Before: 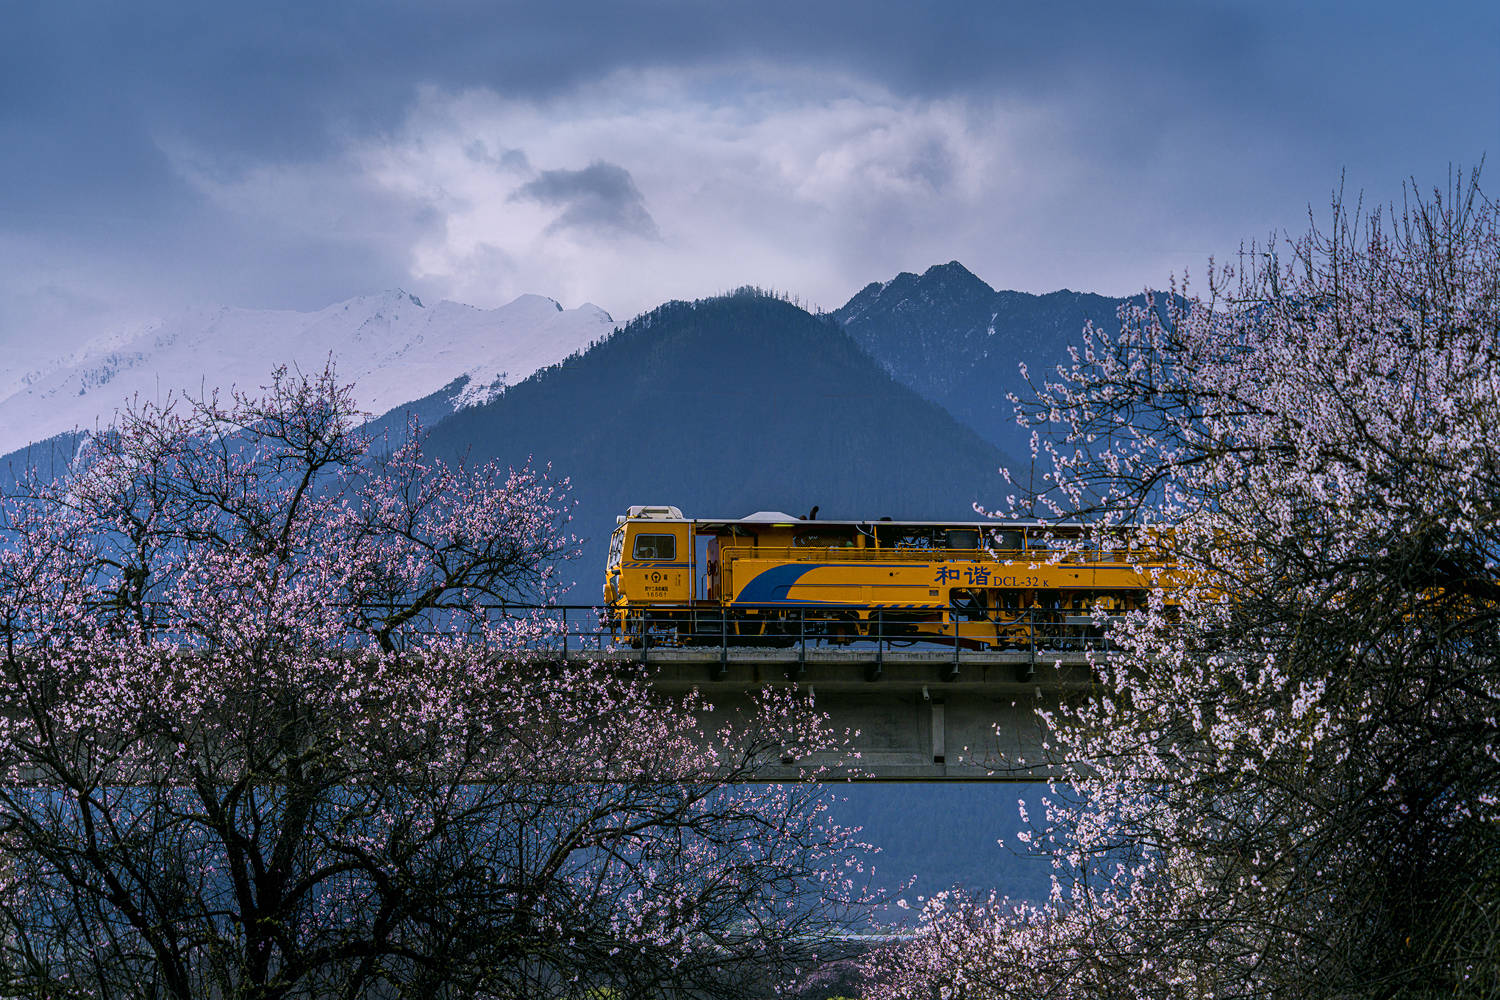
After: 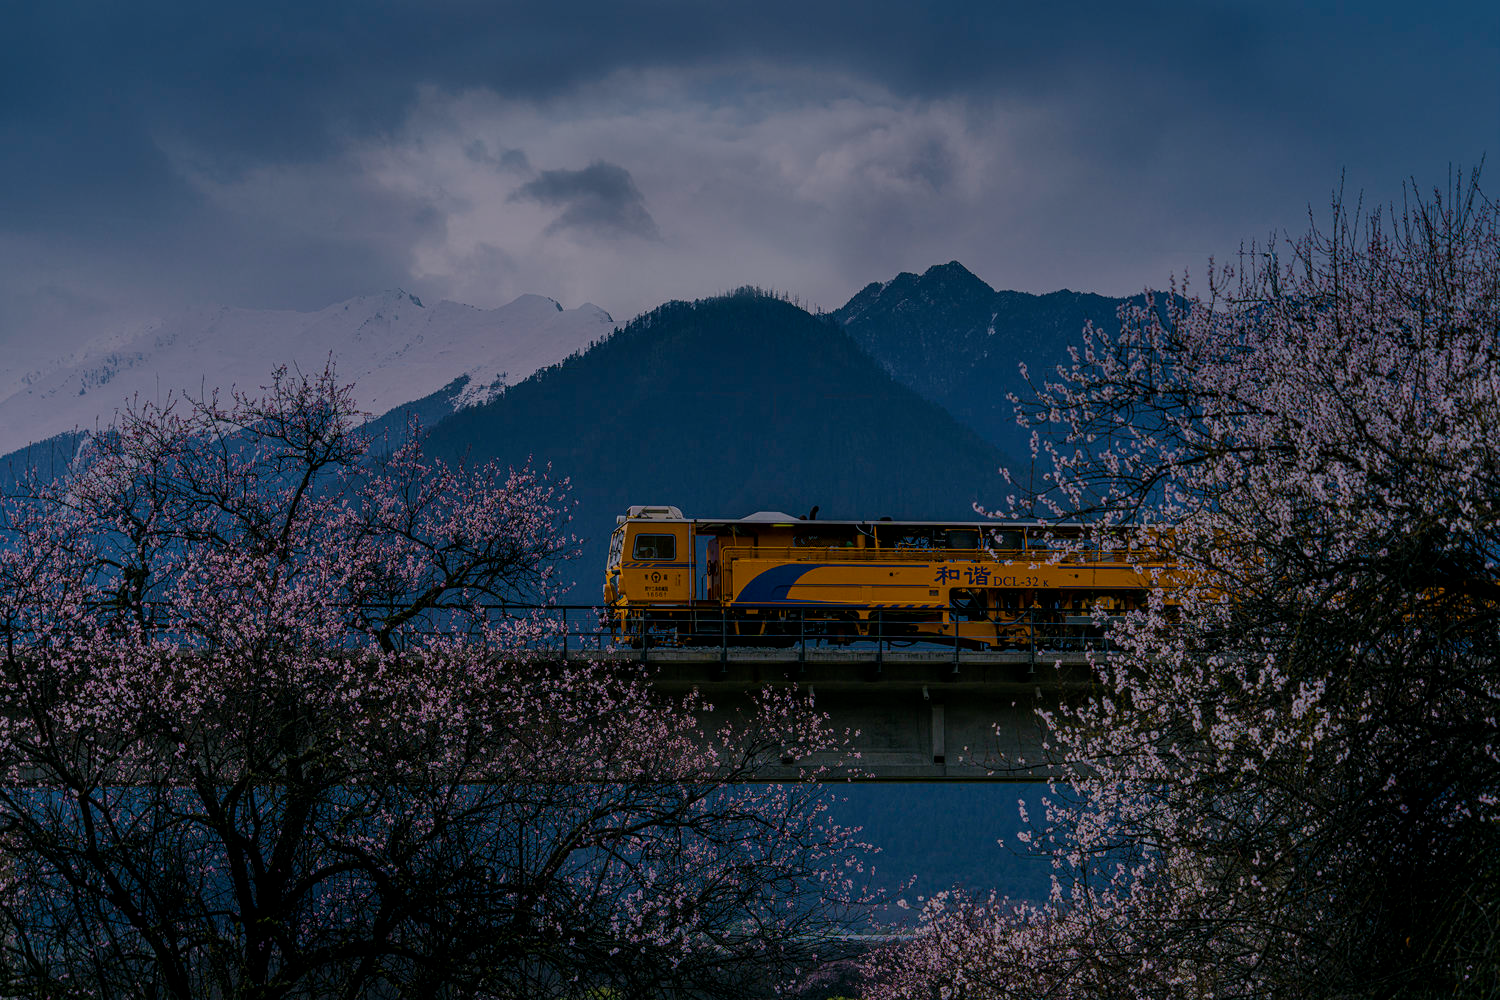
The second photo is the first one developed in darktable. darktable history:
exposure: exposure -1.468 EV, compensate highlight preservation false
bloom: size 9%, threshold 100%, strength 7%
